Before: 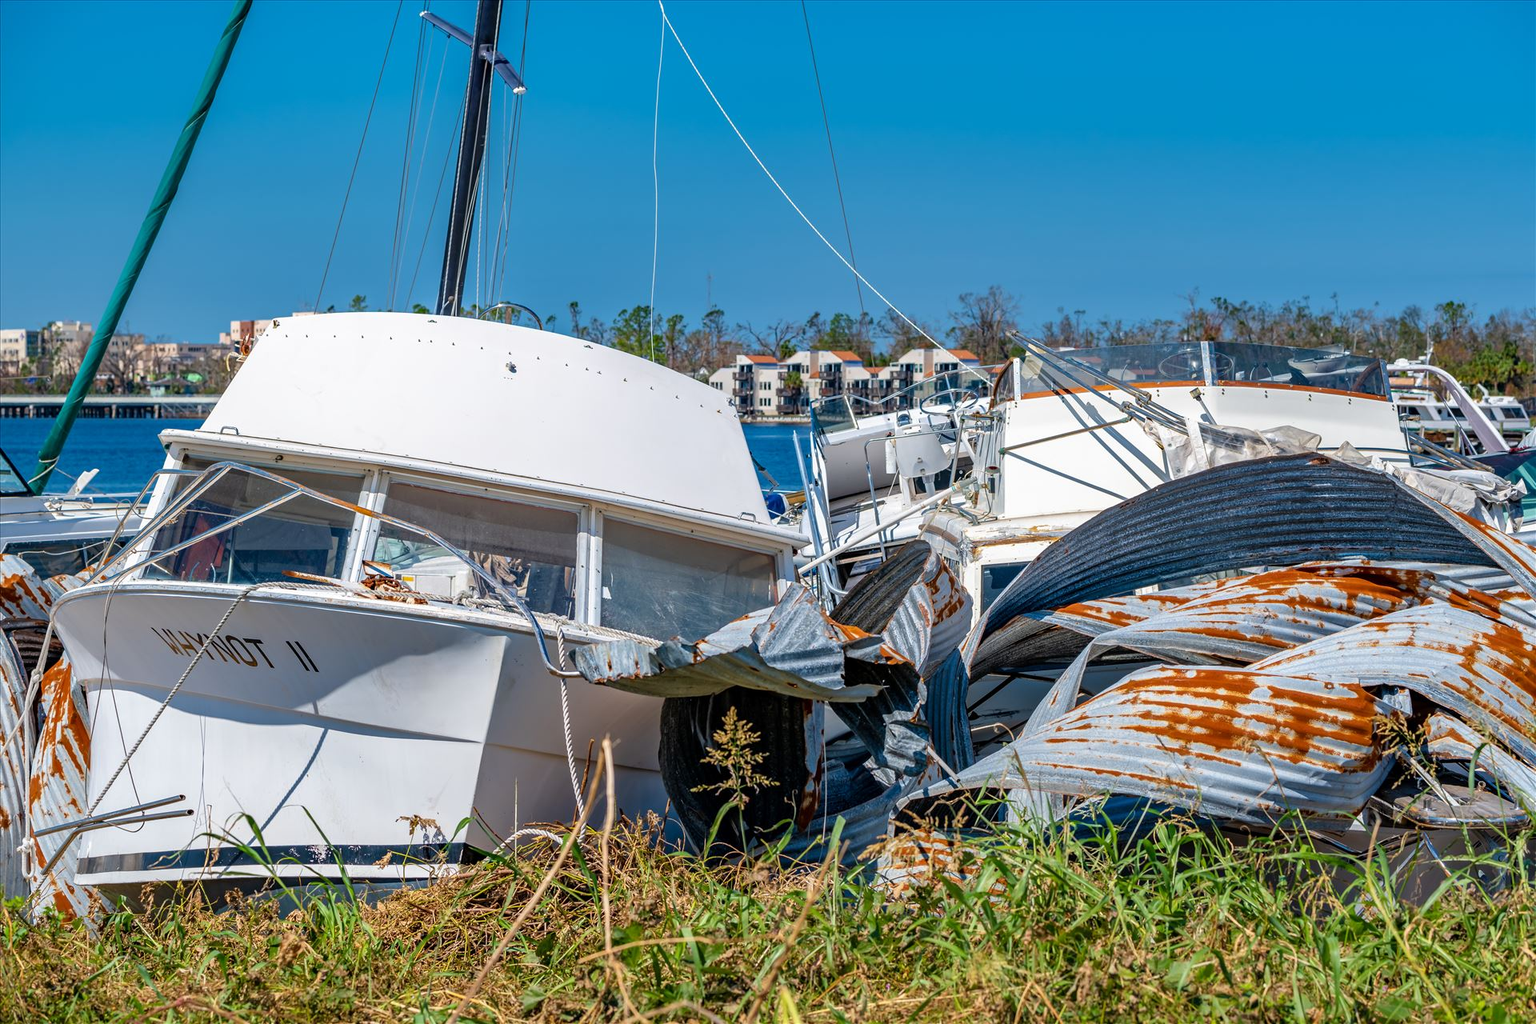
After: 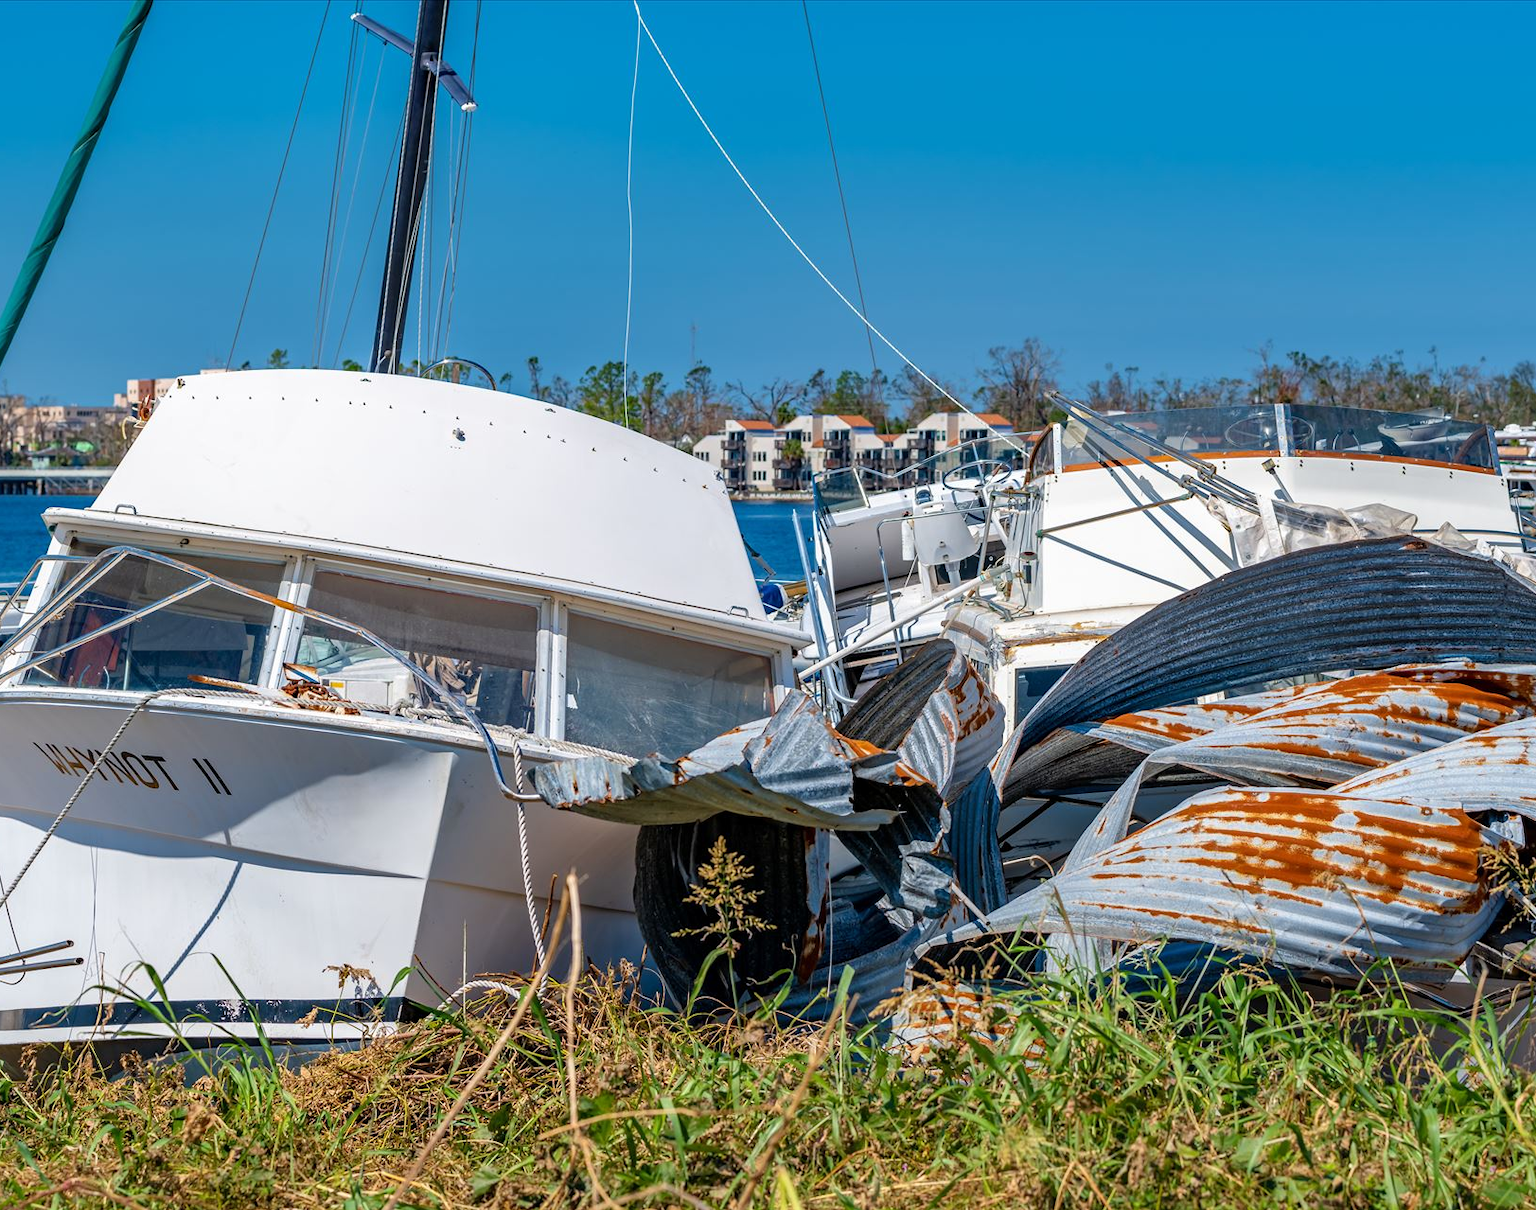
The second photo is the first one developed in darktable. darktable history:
crop: left 8.025%, right 7.43%
